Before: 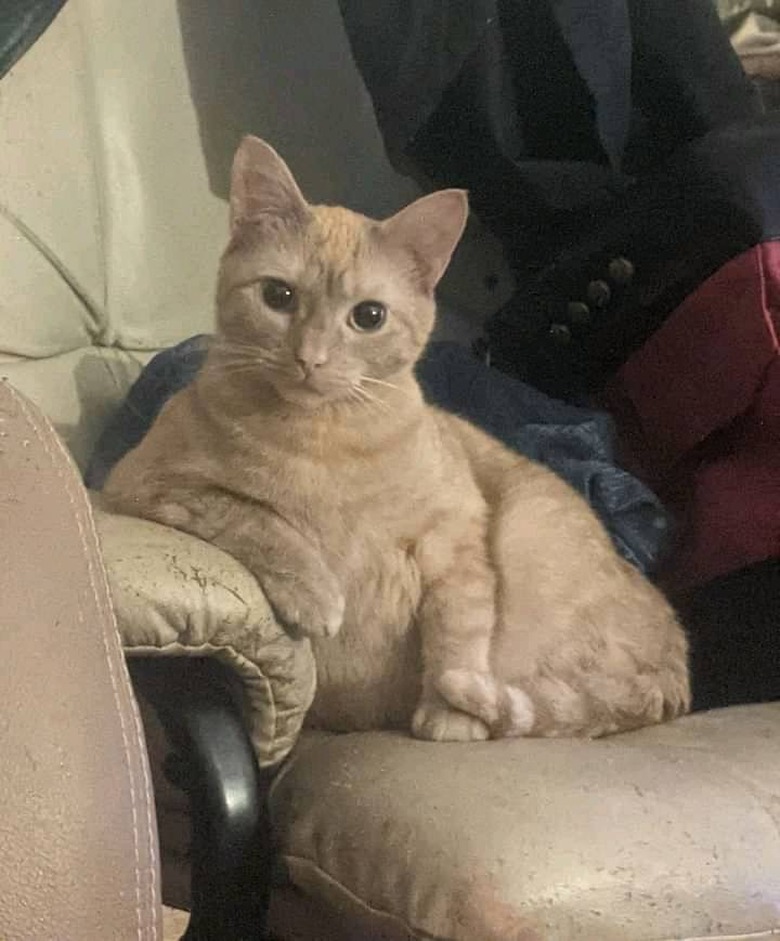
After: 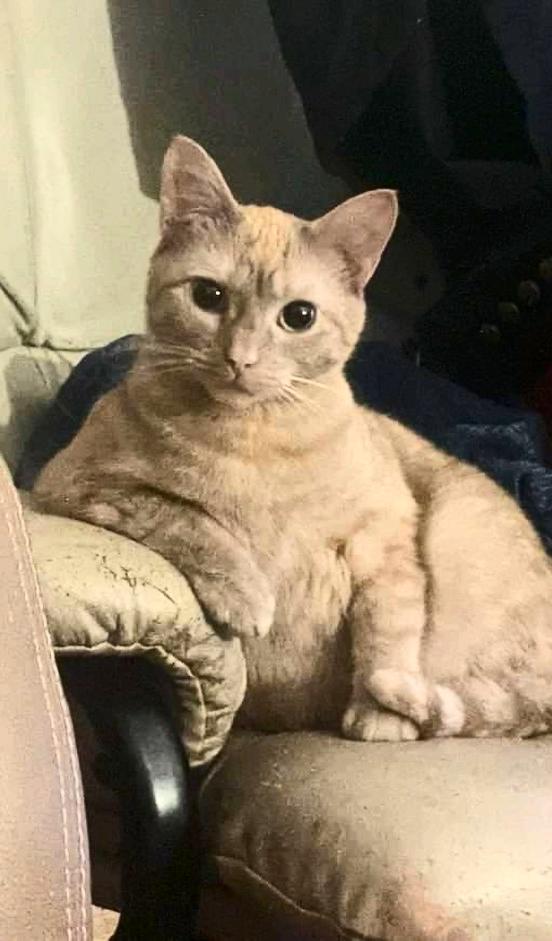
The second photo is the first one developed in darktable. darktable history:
crop and rotate: left 9.061%, right 20.142%
contrast brightness saturation: contrast 0.4, brightness 0.05, saturation 0.25
